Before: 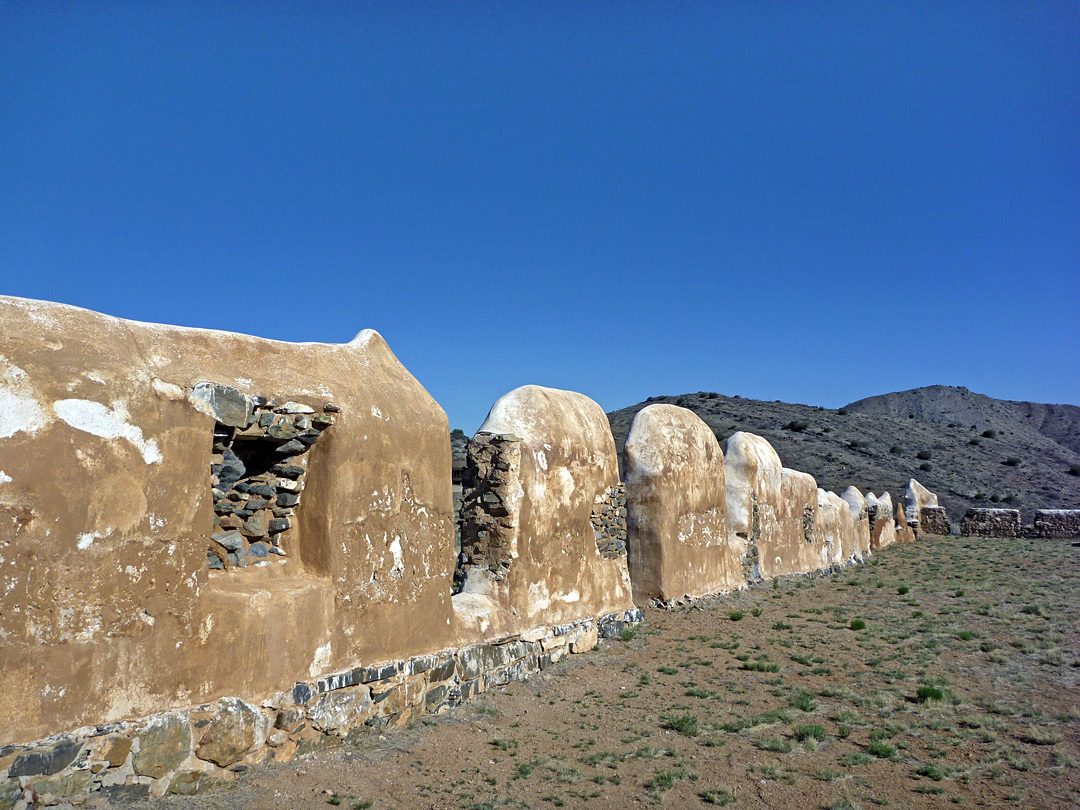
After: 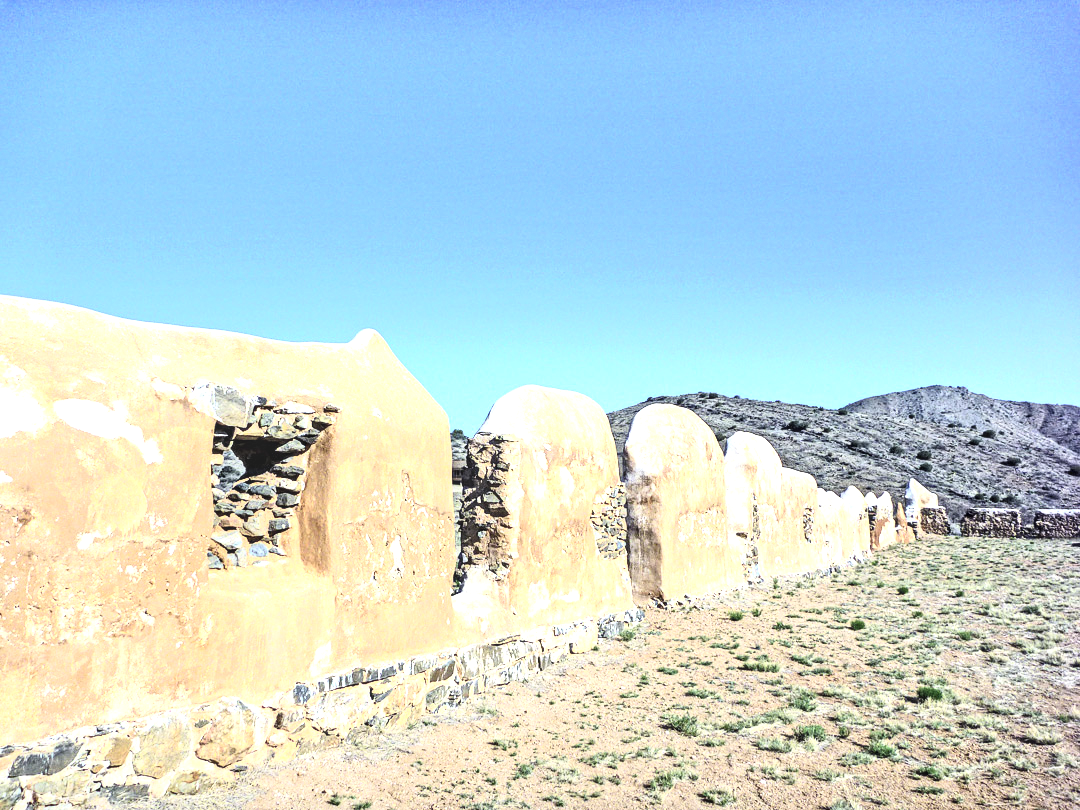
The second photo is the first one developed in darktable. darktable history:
contrast brightness saturation: contrast 0.39, brightness 0.53
local contrast: highlights 60%, shadows 60%, detail 160%
exposure: black level correction -0.005, exposure 1 EV, compensate highlight preservation false
